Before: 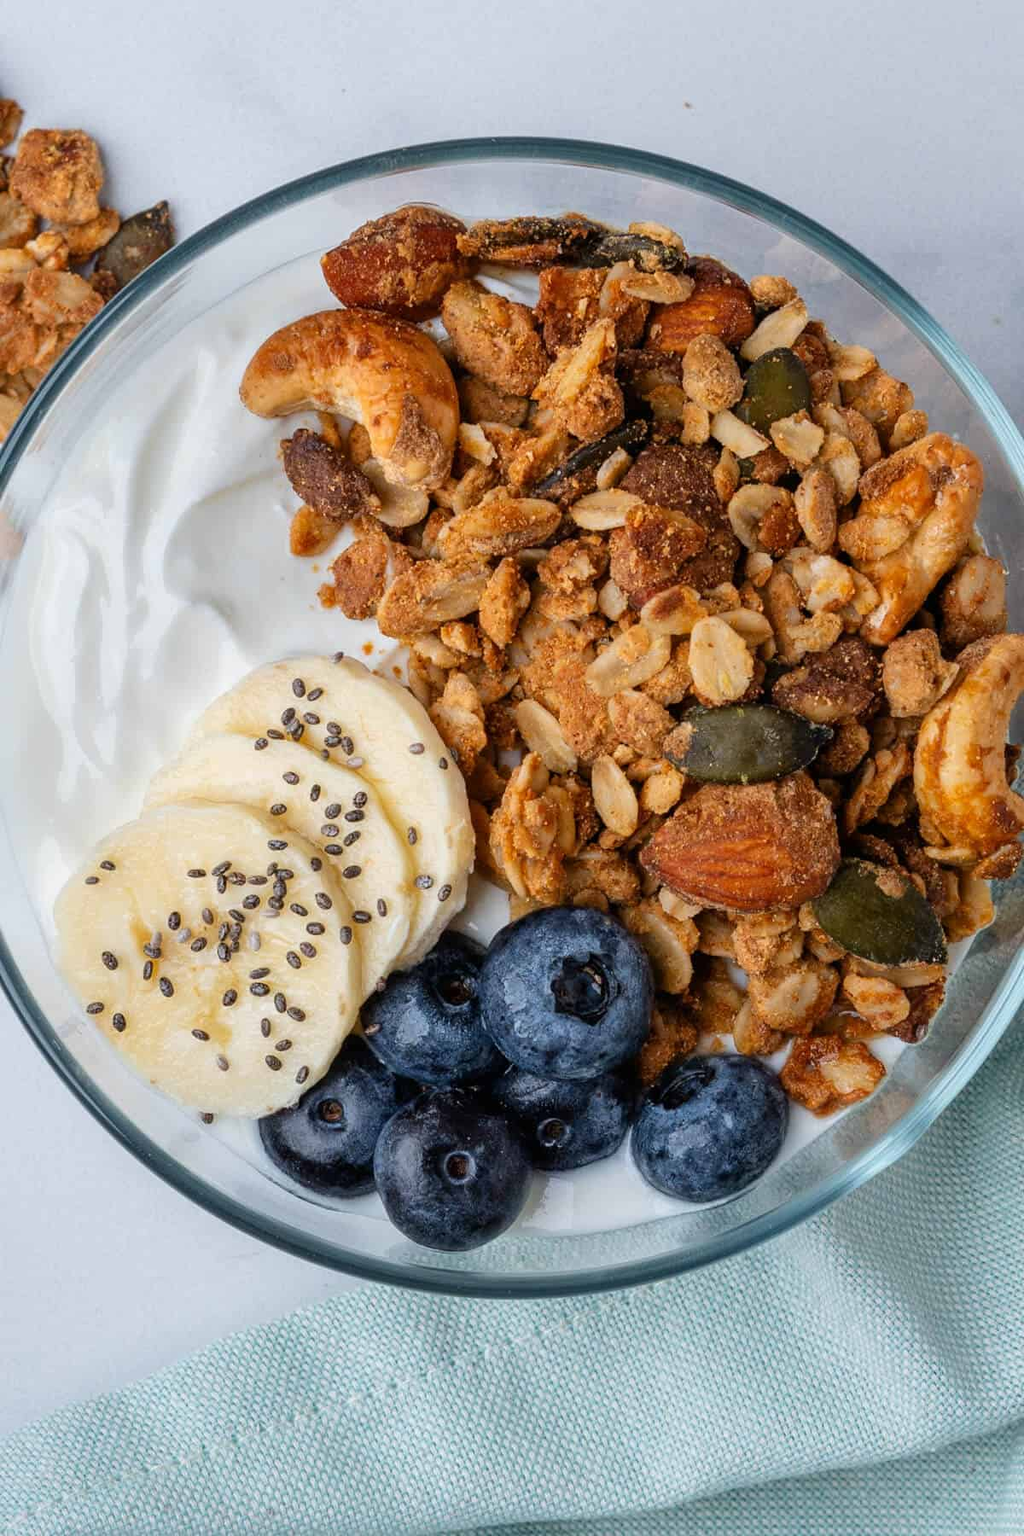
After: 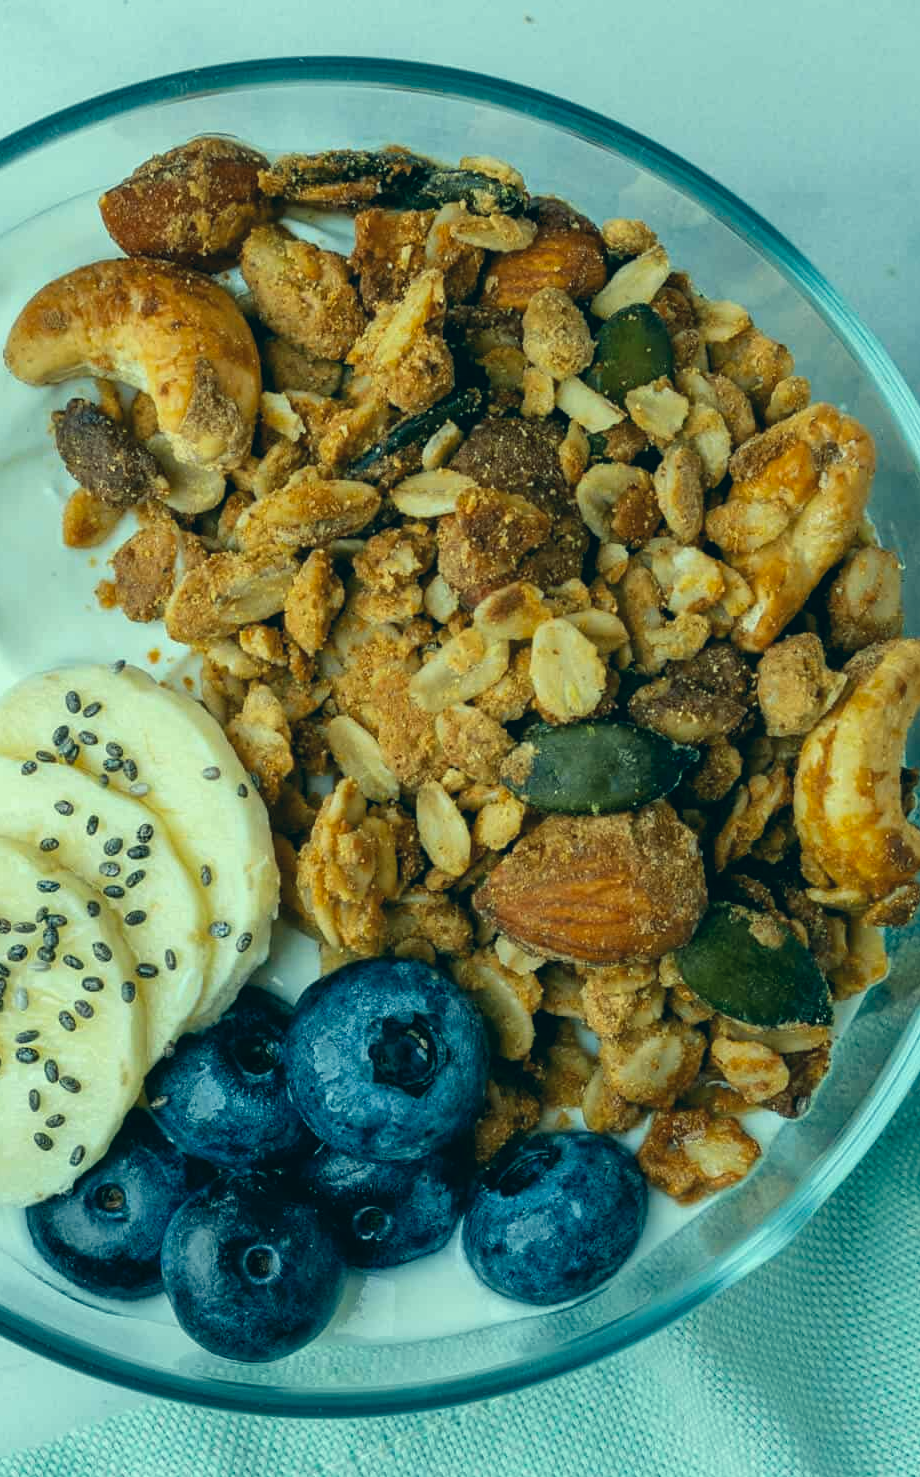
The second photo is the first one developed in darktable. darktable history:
color correction: highlights a* -20.08, highlights b* 9.8, shadows a* -20.4, shadows b* -10.76
crop: left 23.095%, top 5.827%, bottom 11.854%
